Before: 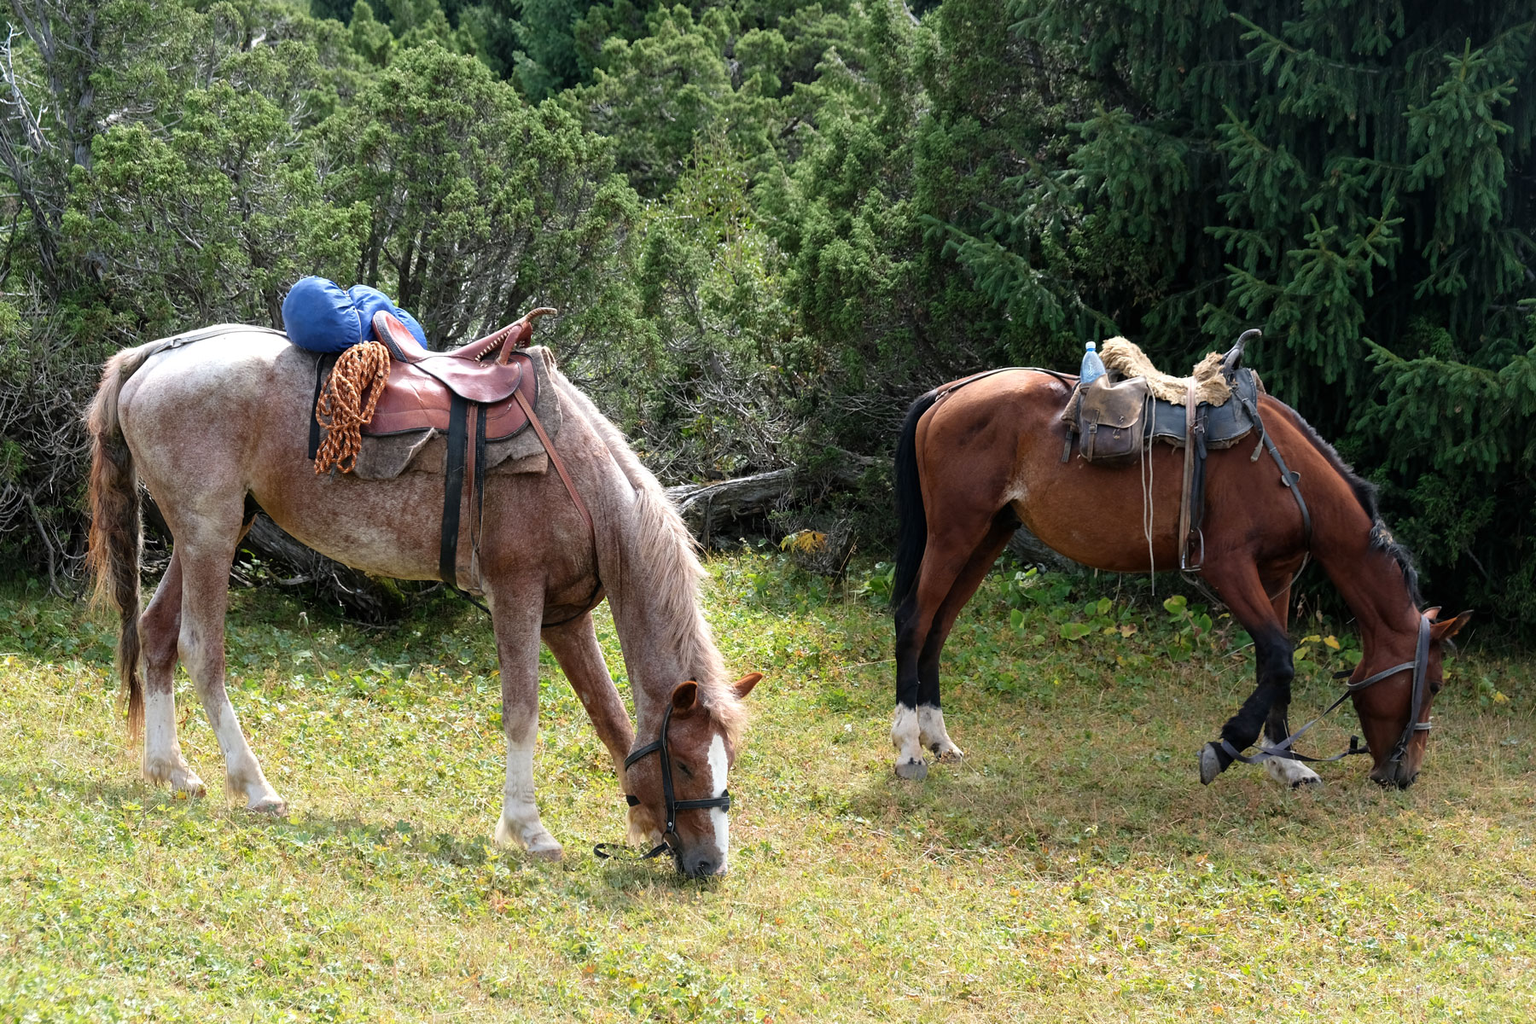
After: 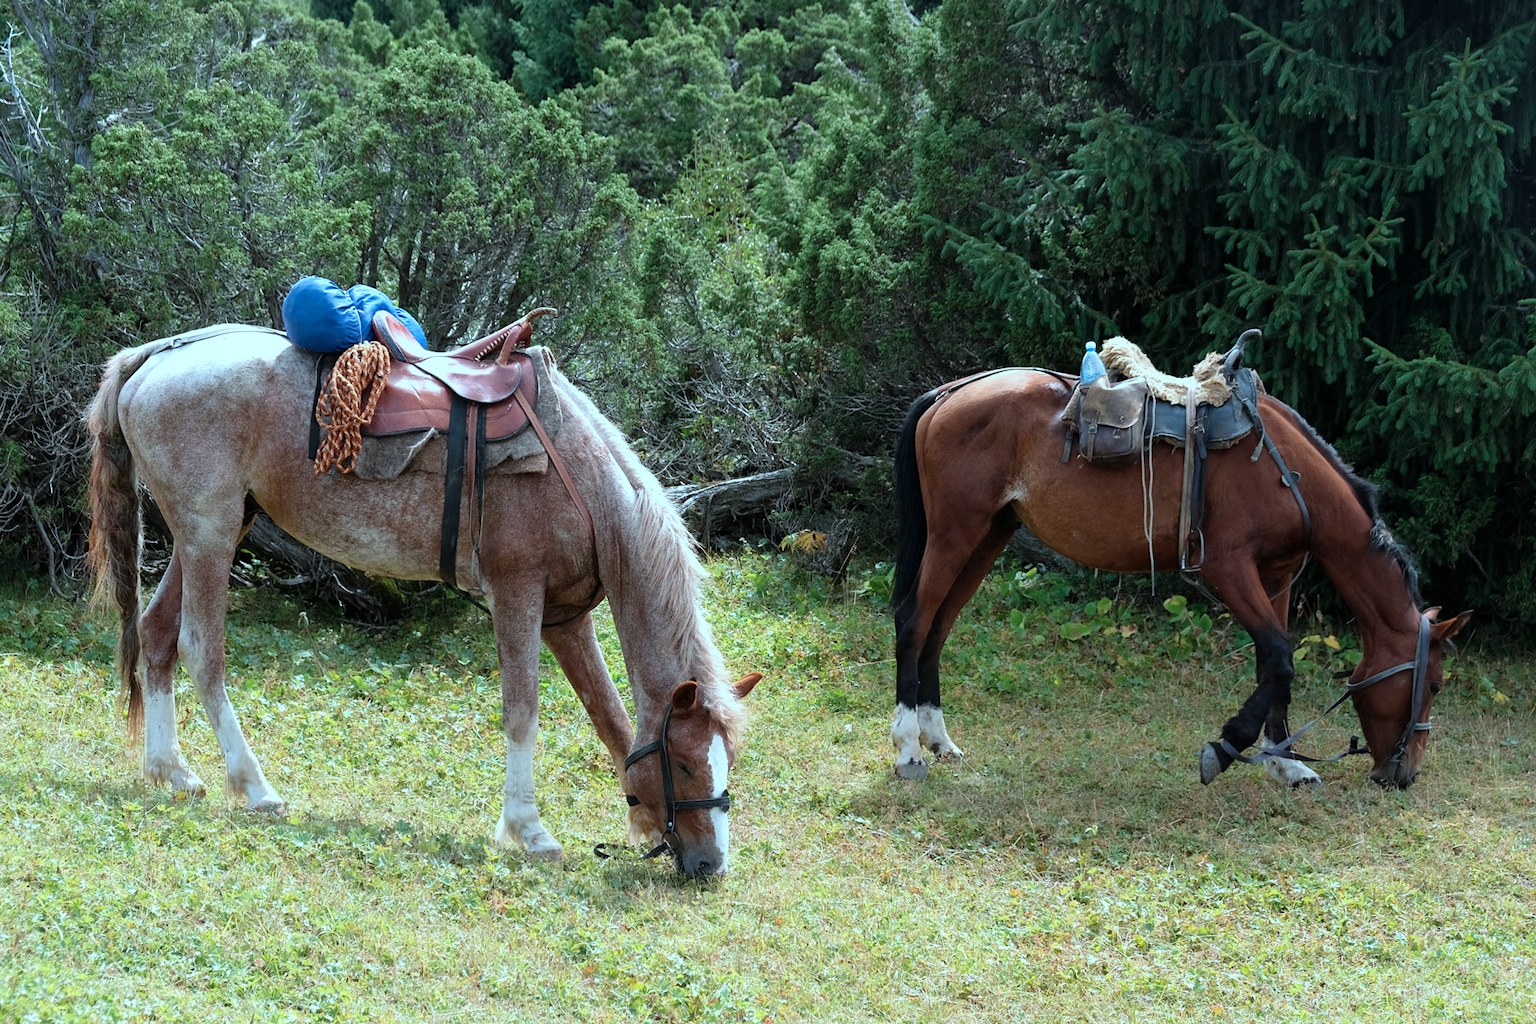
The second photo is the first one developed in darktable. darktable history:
exposure: exposure -0.071 EV, compensate exposure bias true, compensate highlight preservation false
shadows and highlights: shadows 11.24, white point adjustment 1.32, highlights -0.956, soften with gaussian
color correction: highlights a* -12.01, highlights b* -15.63
